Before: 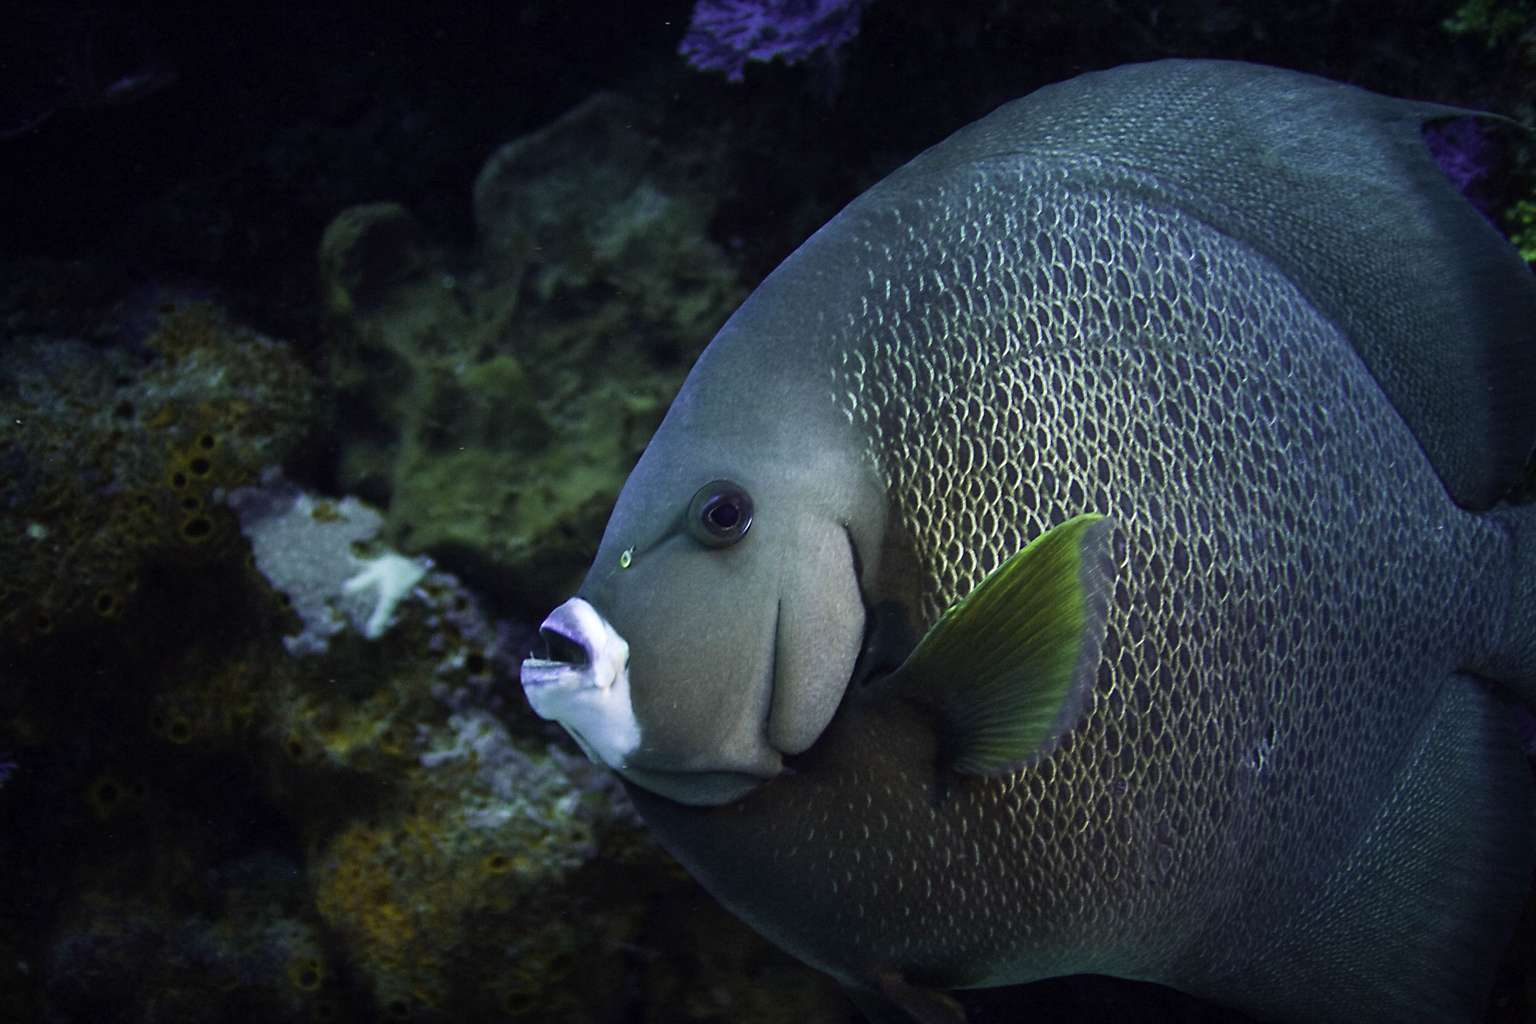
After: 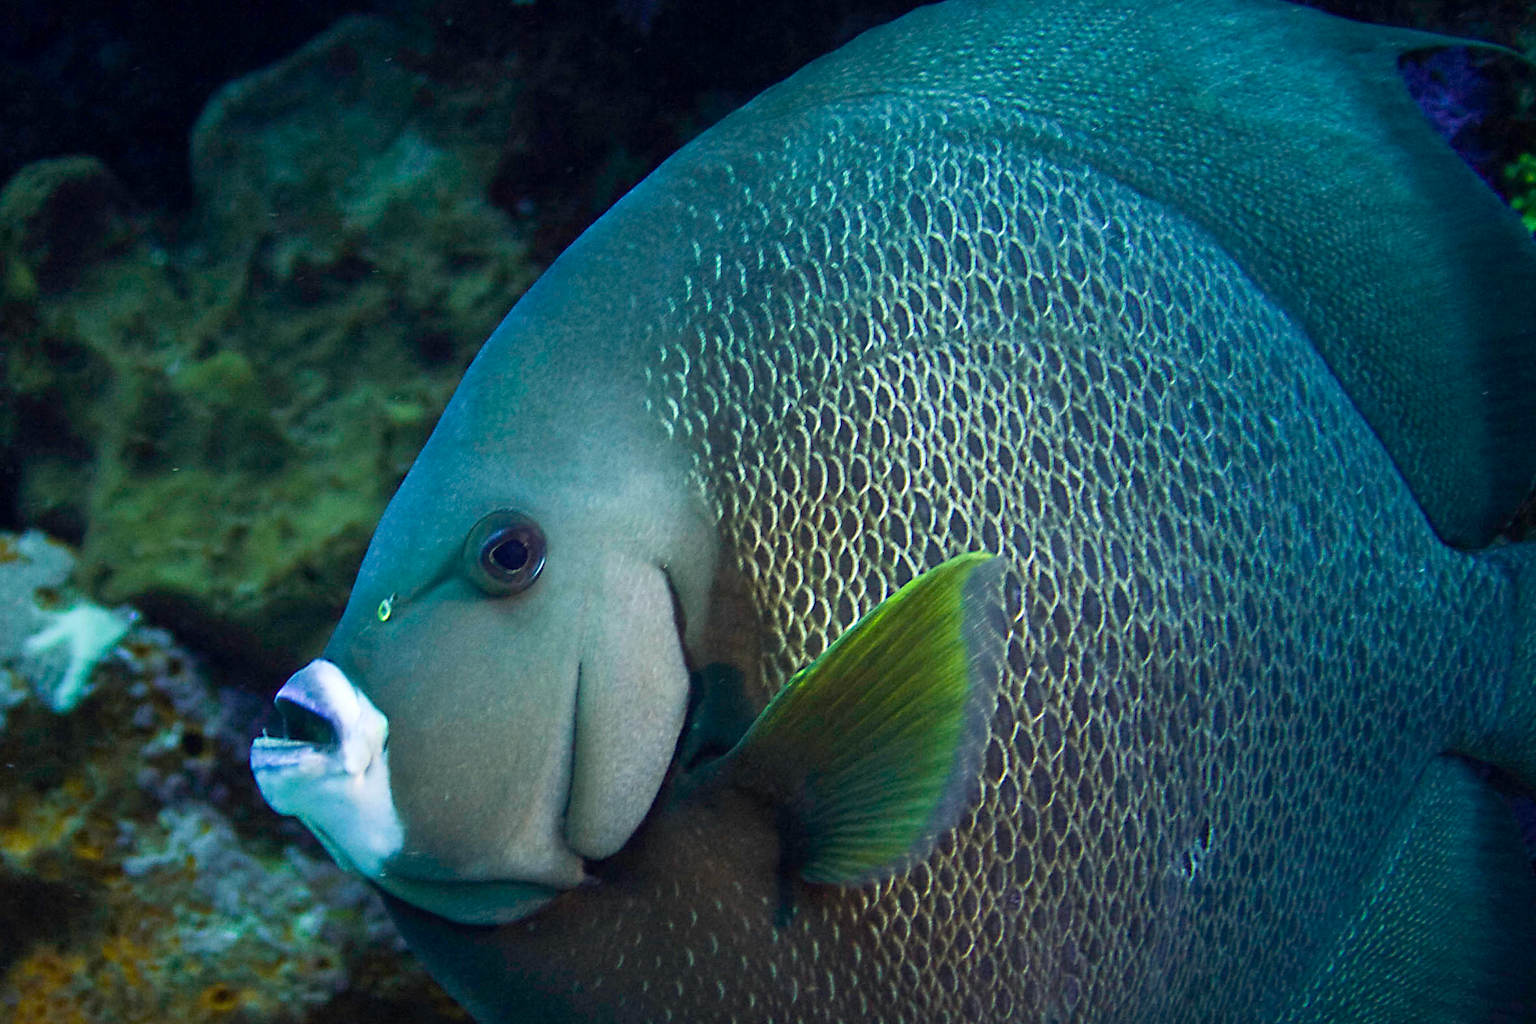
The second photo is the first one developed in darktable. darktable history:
crop and rotate: left 21.112%, top 7.837%, right 0.345%, bottom 13.596%
